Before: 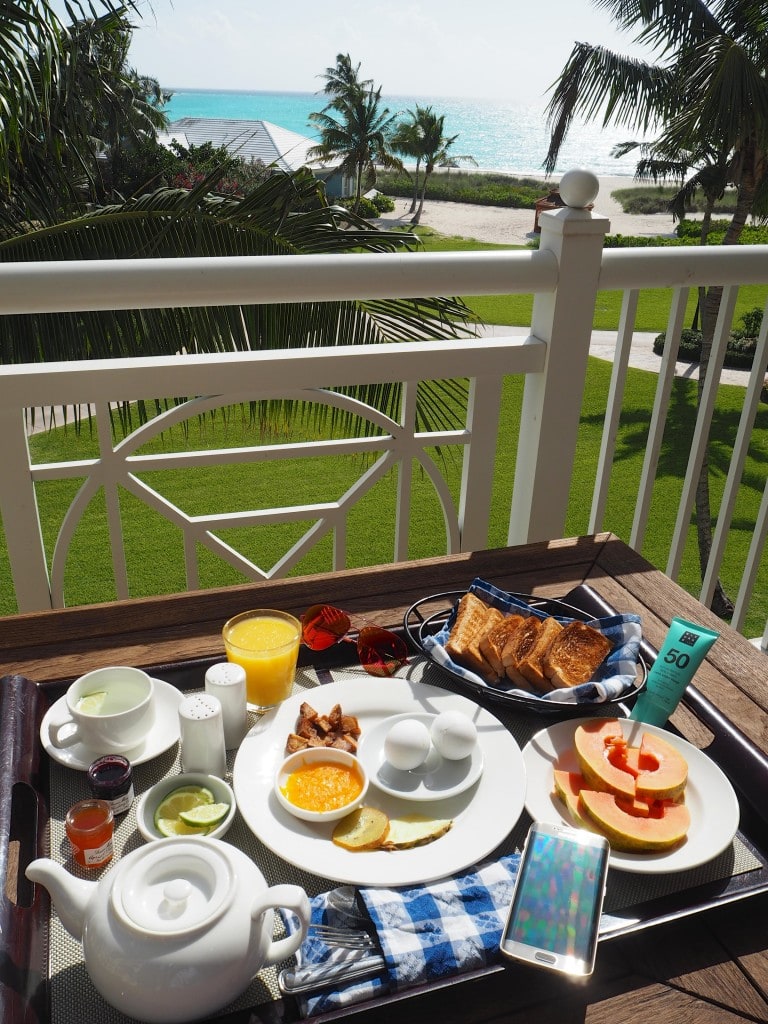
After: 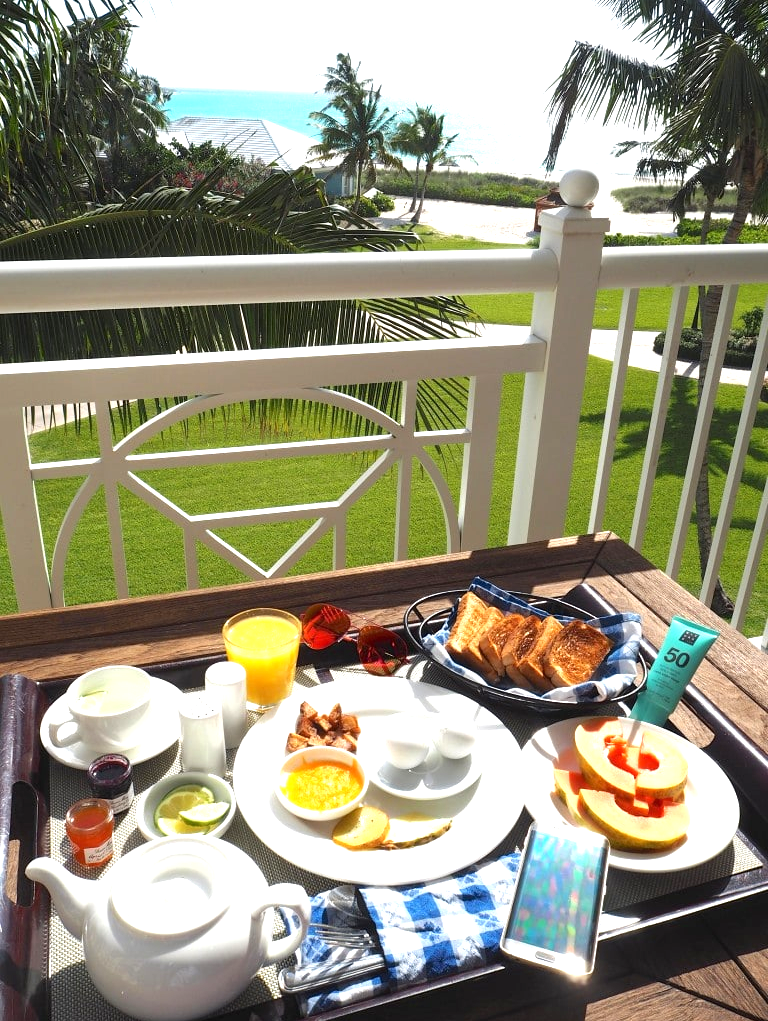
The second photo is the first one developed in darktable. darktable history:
exposure: exposure 0.991 EV, compensate highlight preservation false
crop: top 0.1%, bottom 0.186%
